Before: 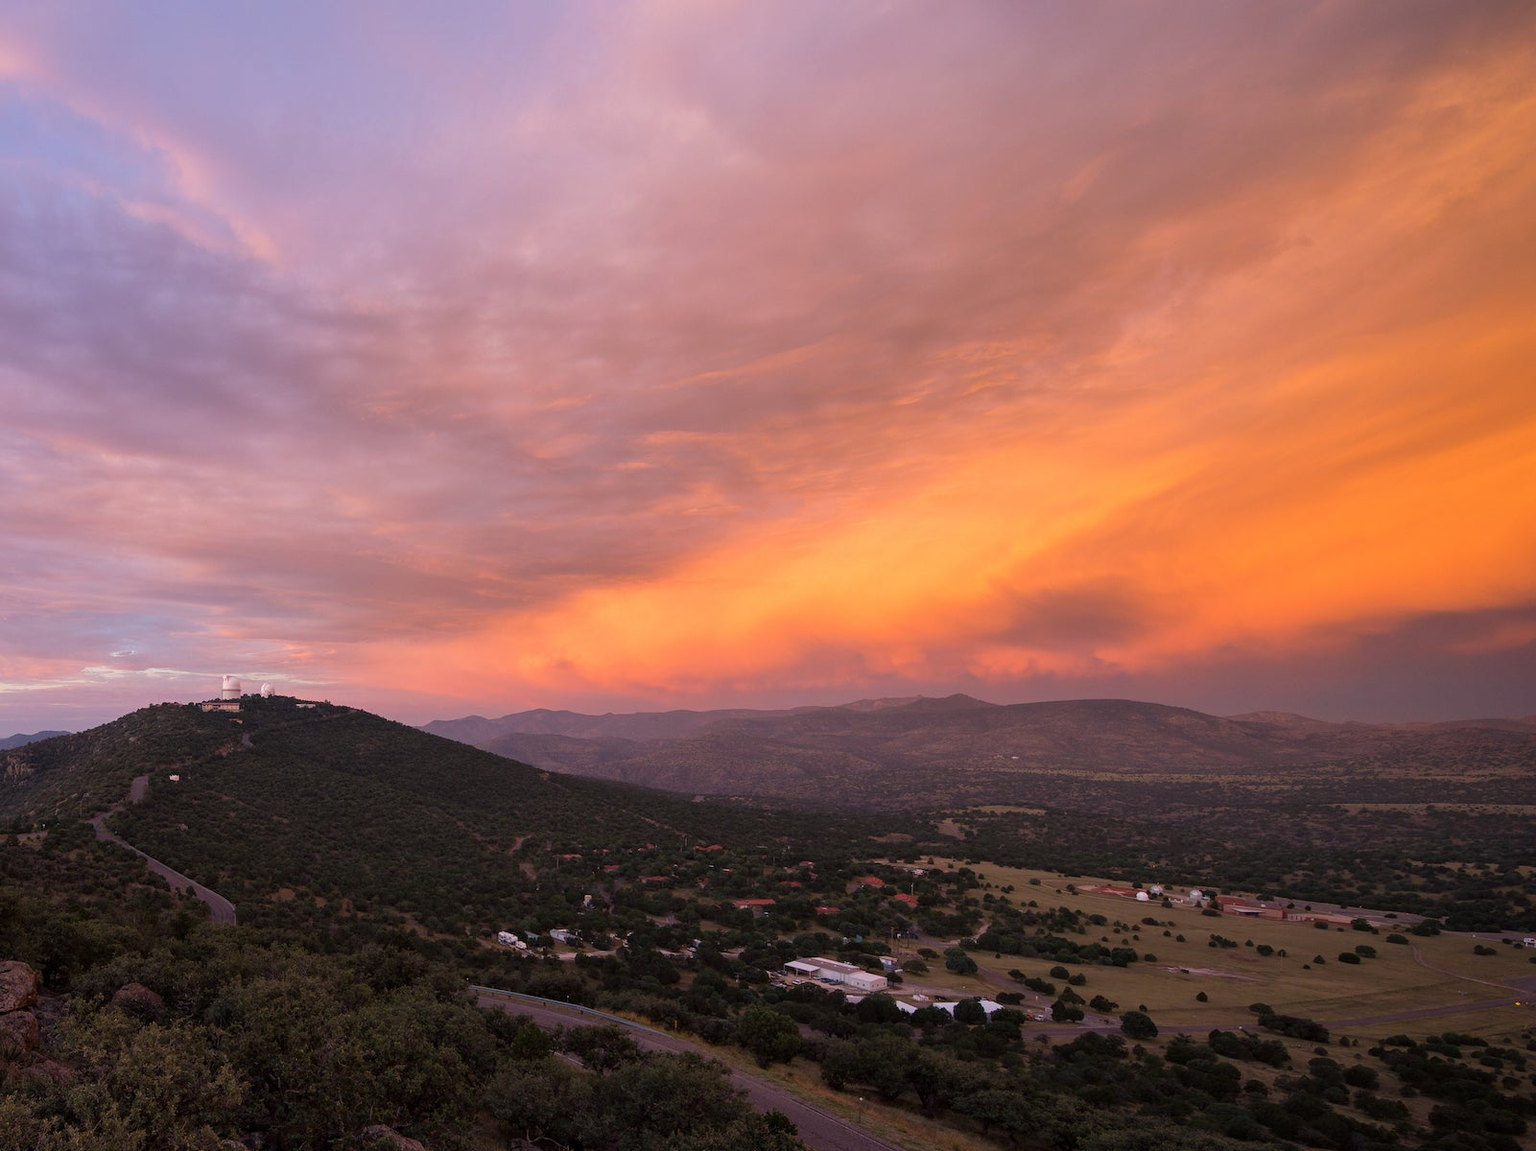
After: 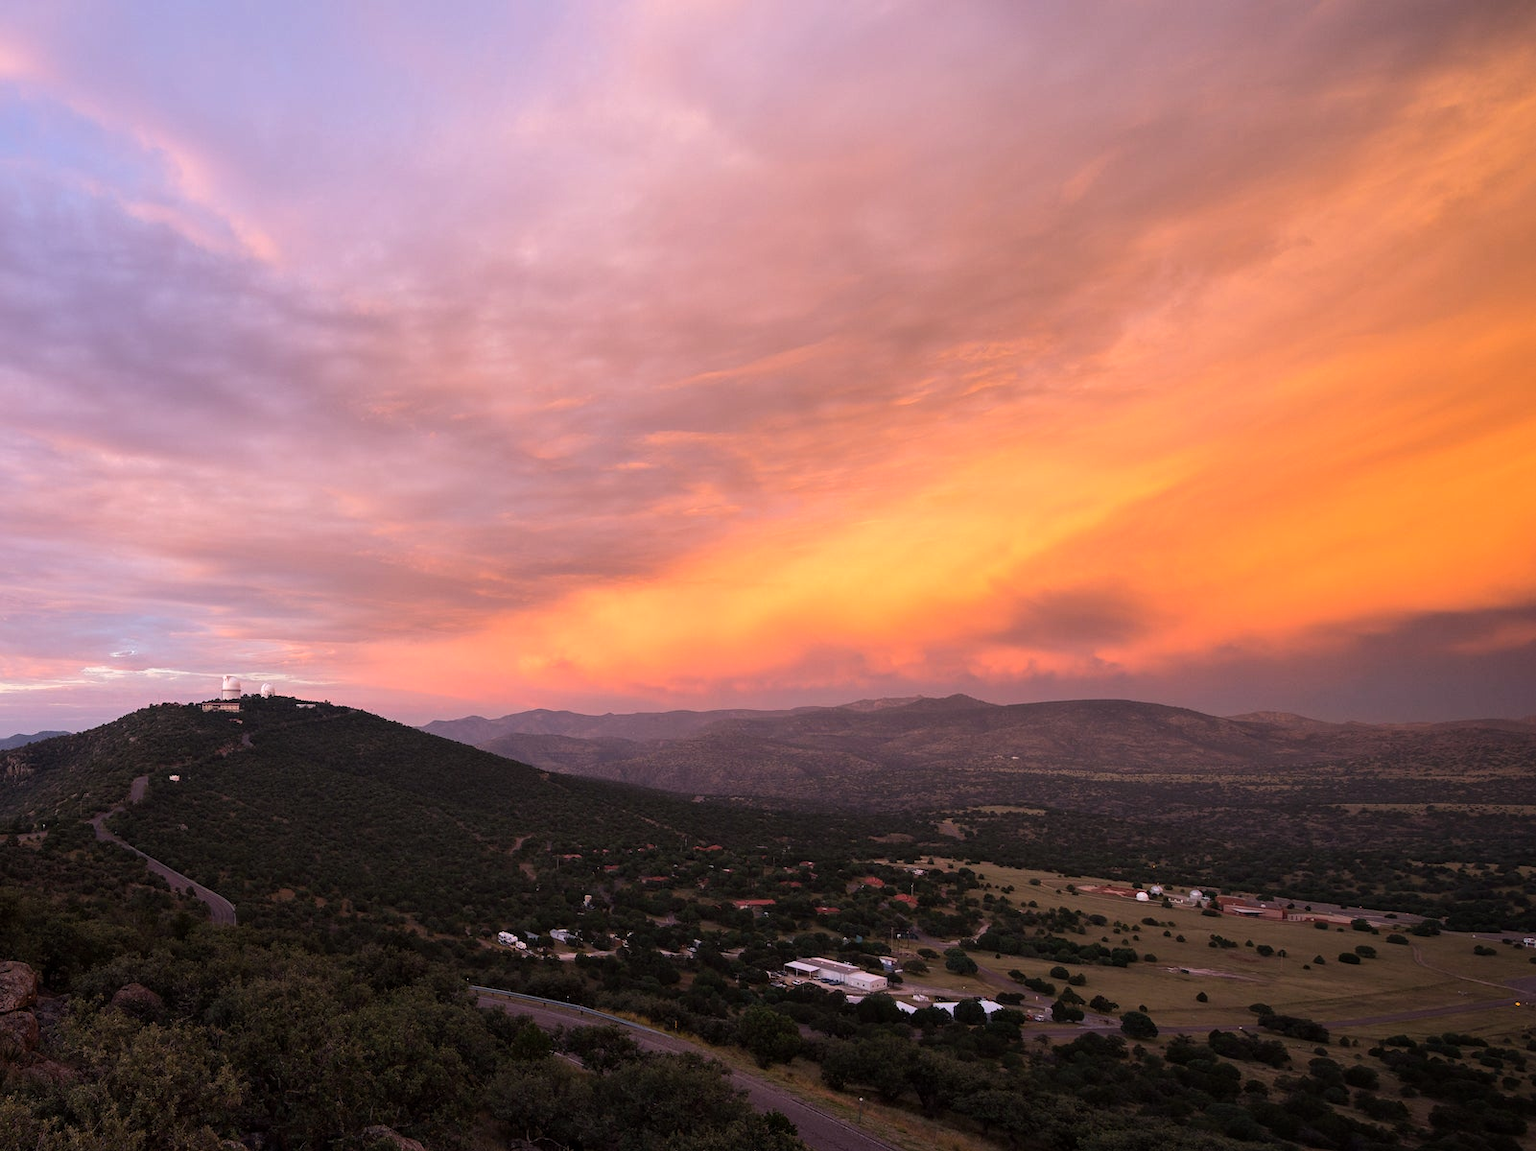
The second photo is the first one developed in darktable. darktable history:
exposure: exposure 0.02 EV, compensate highlight preservation false
tone equalizer: -8 EV -0.417 EV, -7 EV -0.389 EV, -6 EV -0.333 EV, -5 EV -0.222 EV, -3 EV 0.222 EV, -2 EV 0.333 EV, -1 EV 0.389 EV, +0 EV 0.417 EV, edges refinement/feathering 500, mask exposure compensation -1.57 EV, preserve details no
